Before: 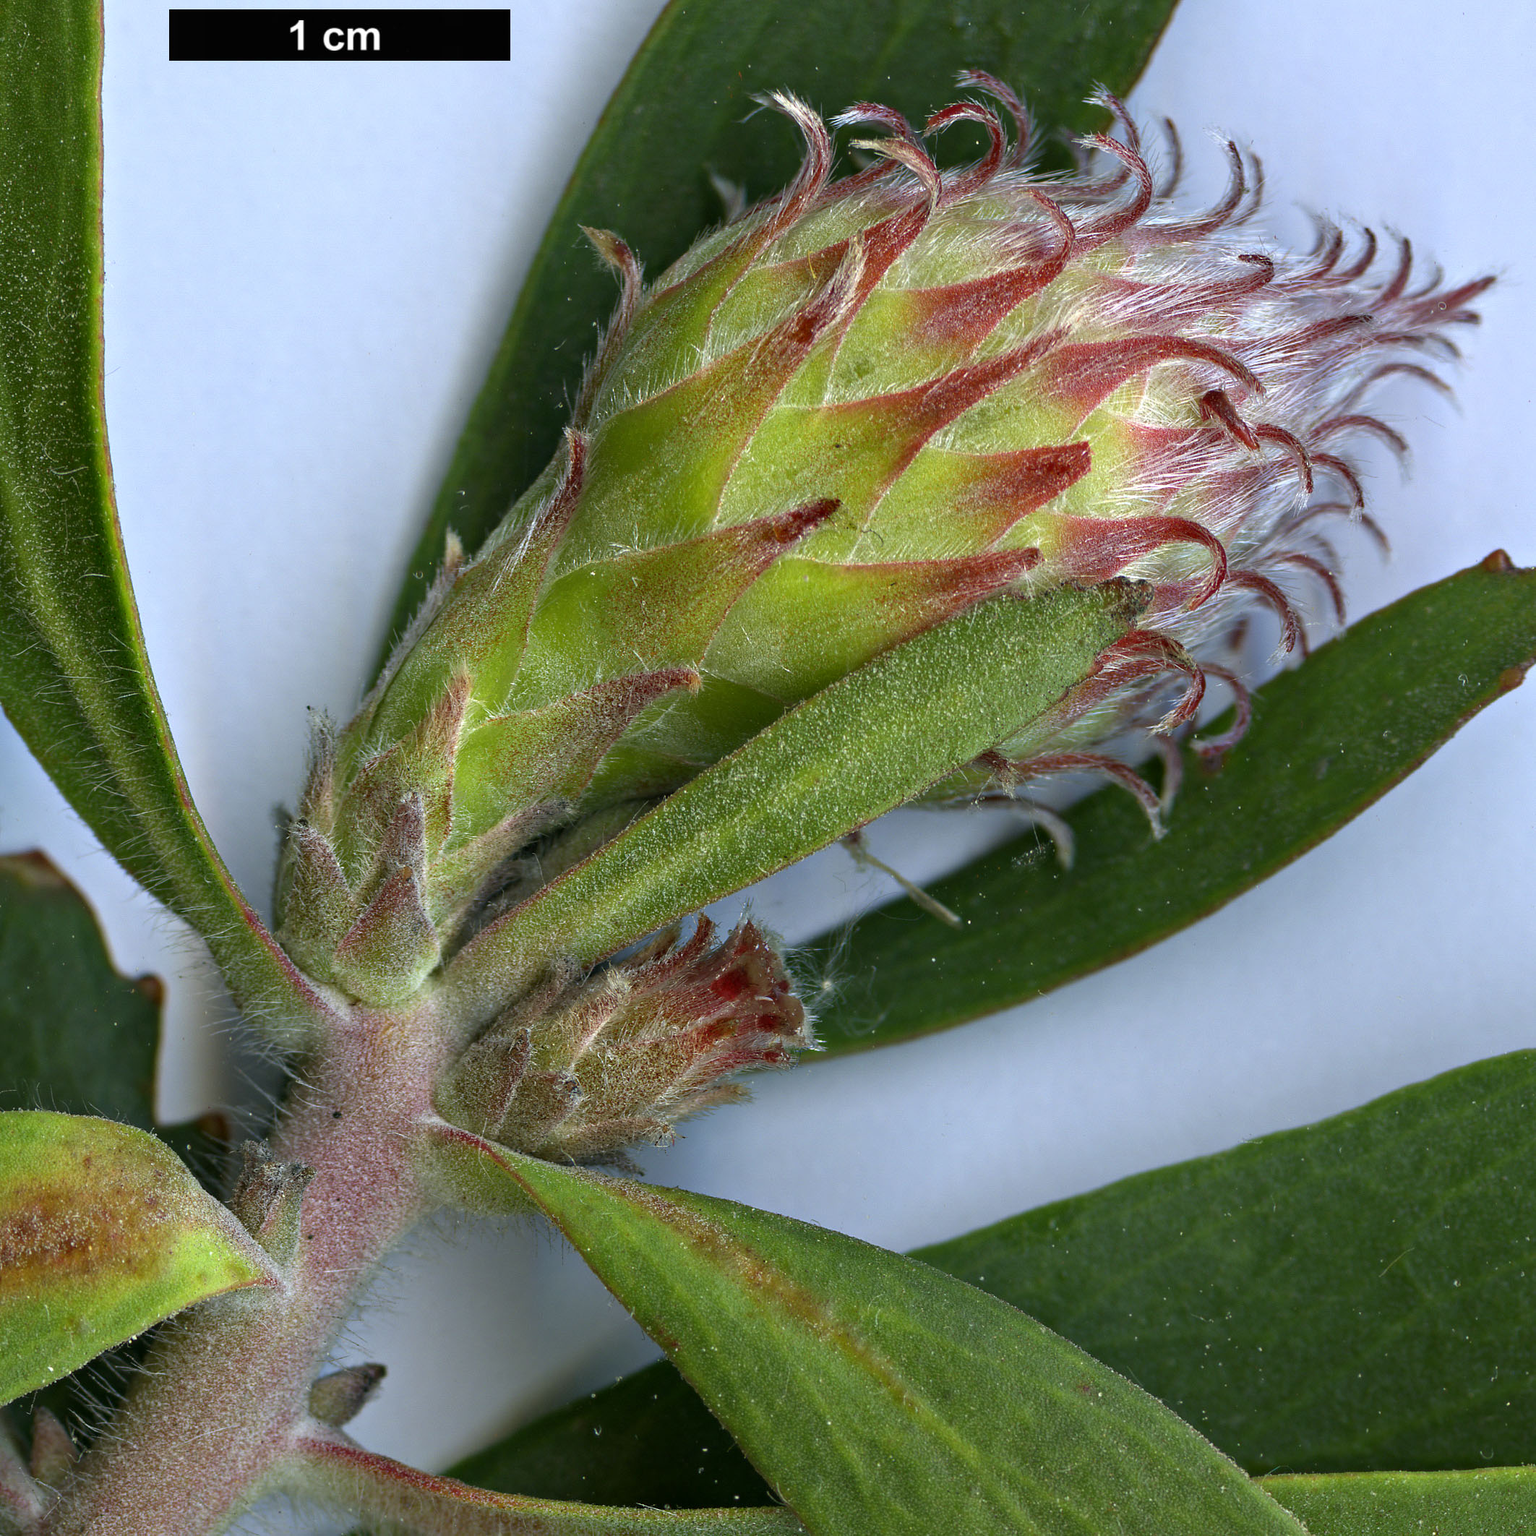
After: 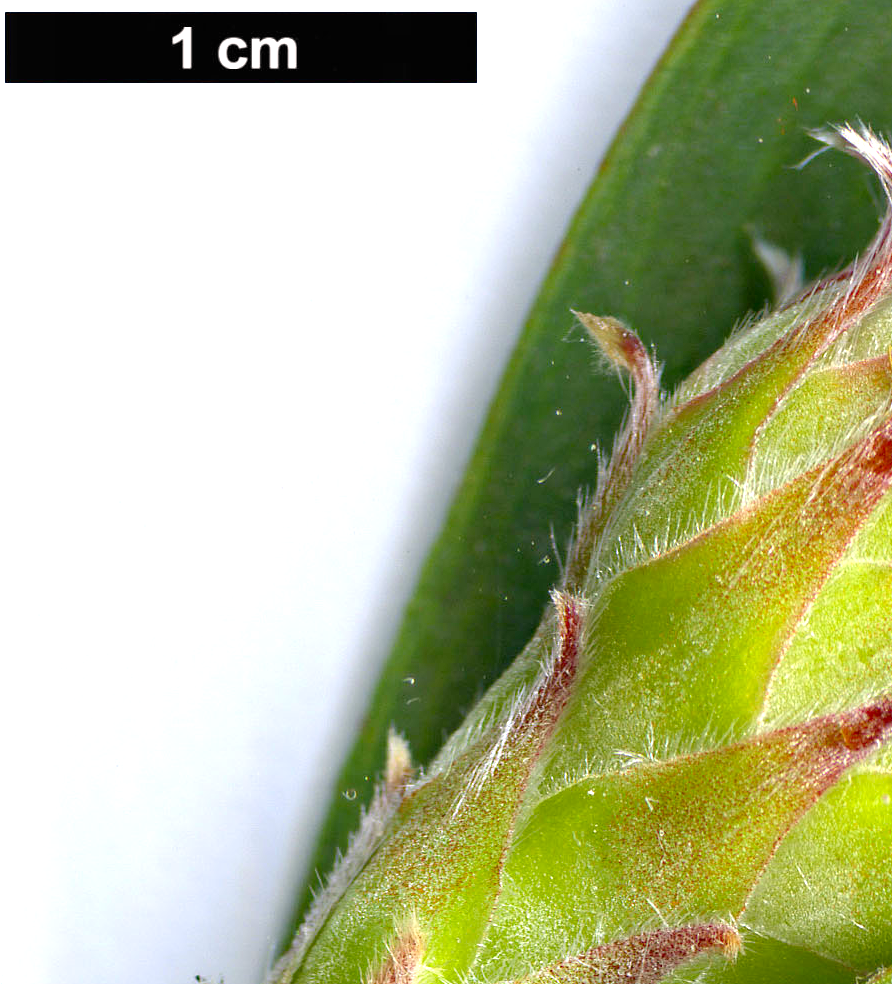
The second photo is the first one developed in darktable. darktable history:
tone equalizer: on, module defaults
color correction: highlights a* 3.22, highlights b* 1.93, saturation 1.19
exposure: black level correction 0, exposure 0.68 EV, compensate exposure bias true, compensate highlight preservation false
crop and rotate: left 10.817%, top 0.062%, right 47.194%, bottom 53.626%
